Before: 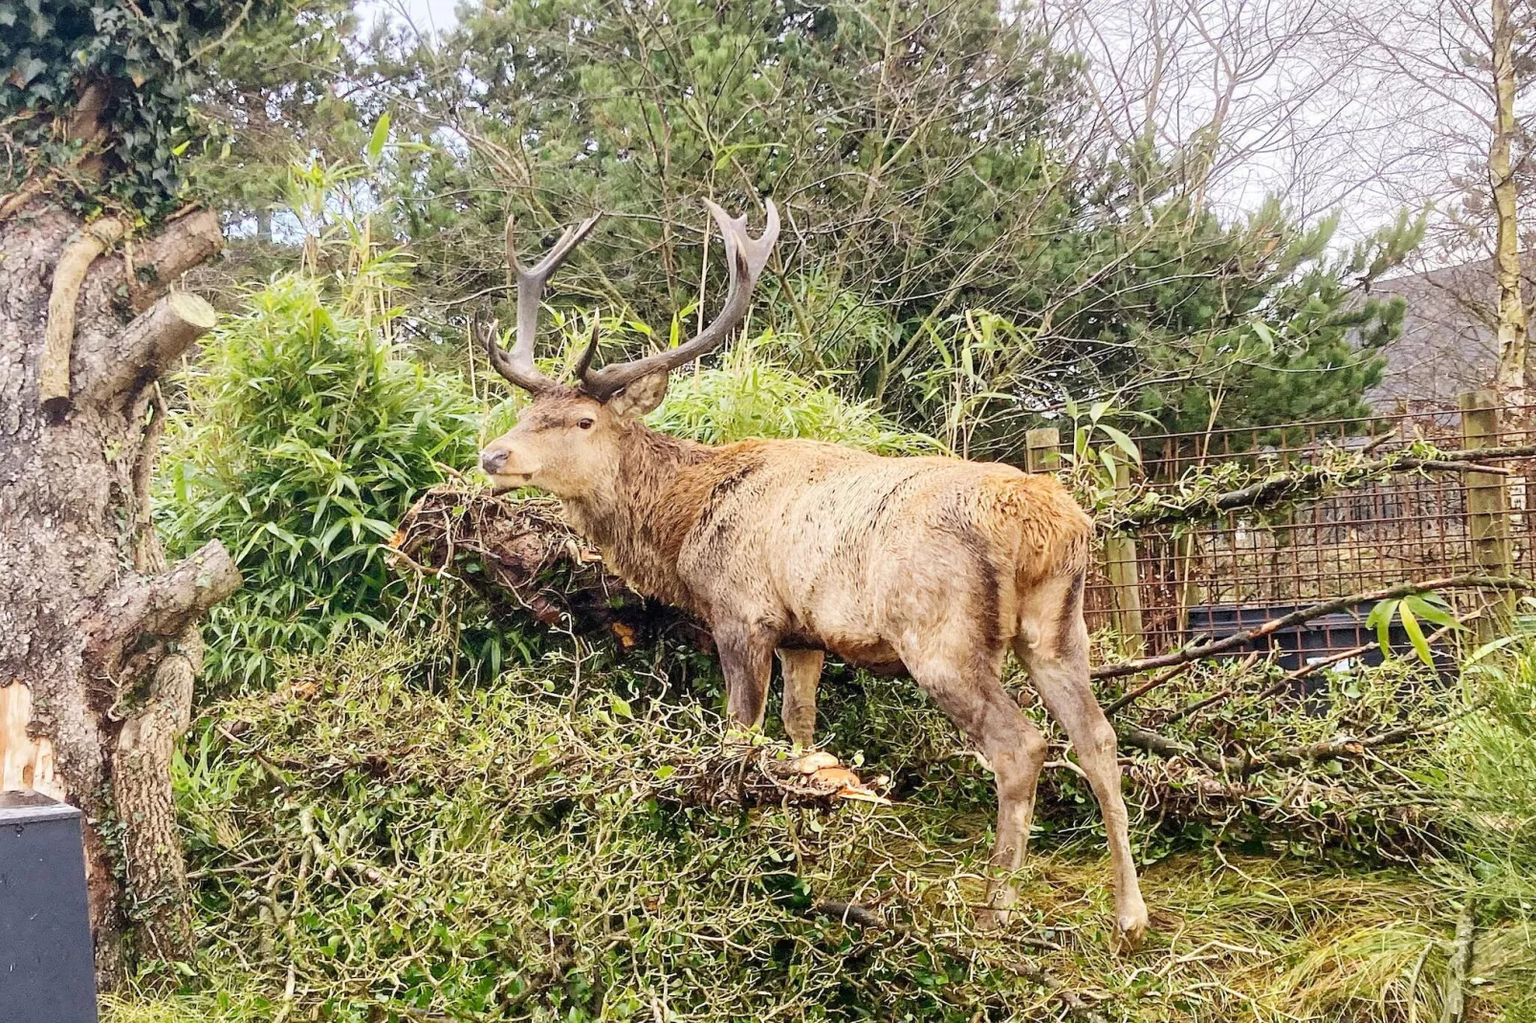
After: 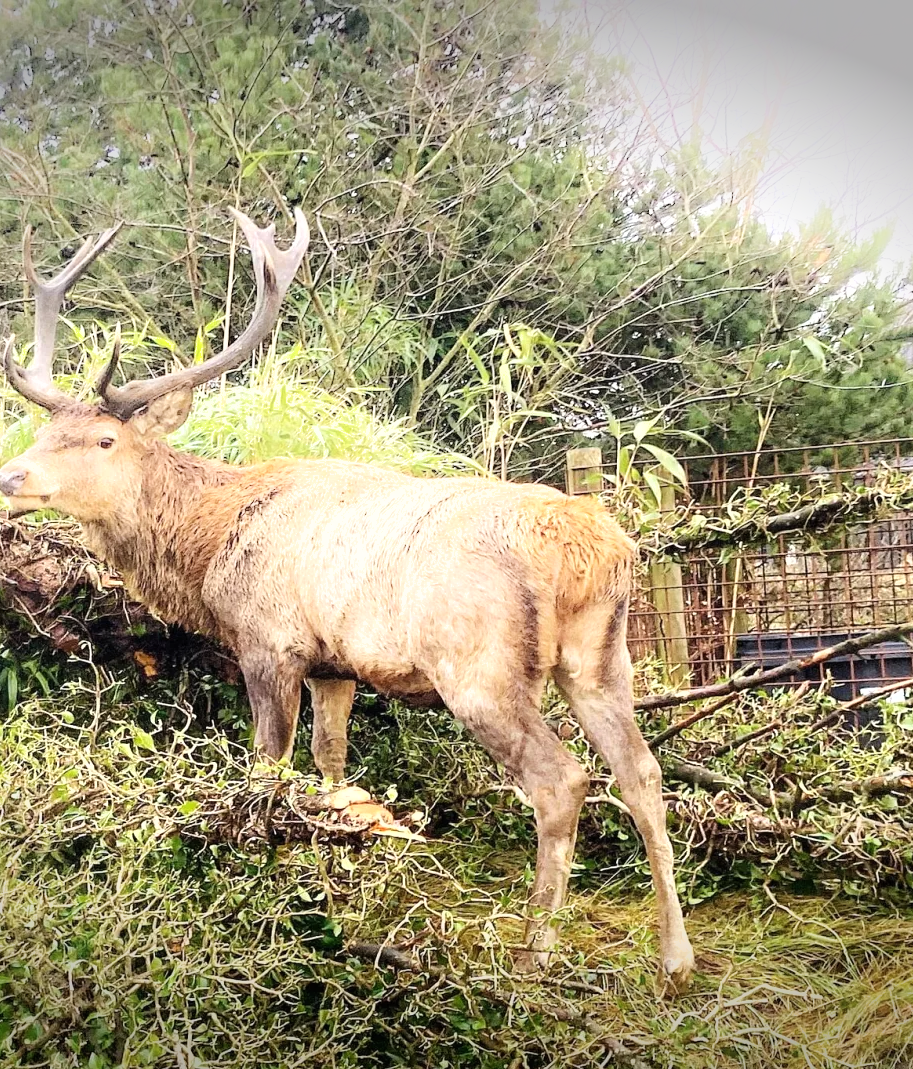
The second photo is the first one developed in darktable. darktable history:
shadows and highlights: shadows -21.15, highlights 99.92, soften with gaussian
crop: left 31.536%, top 0.025%, right 11.604%
vignetting: fall-off start 99.81%, brightness -0.569, saturation 0, width/height ratio 1.311
tone equalizer: -8 EV -0.419 EV, -7 EV -0.408 EV, -6 EV -0.297 EV, -5 EV -0.211 EV, -3 EV 0.218 EV, -2 EV 0.36 EV, -1 EV 0.37 EV, +0 EV 0.42 EV
